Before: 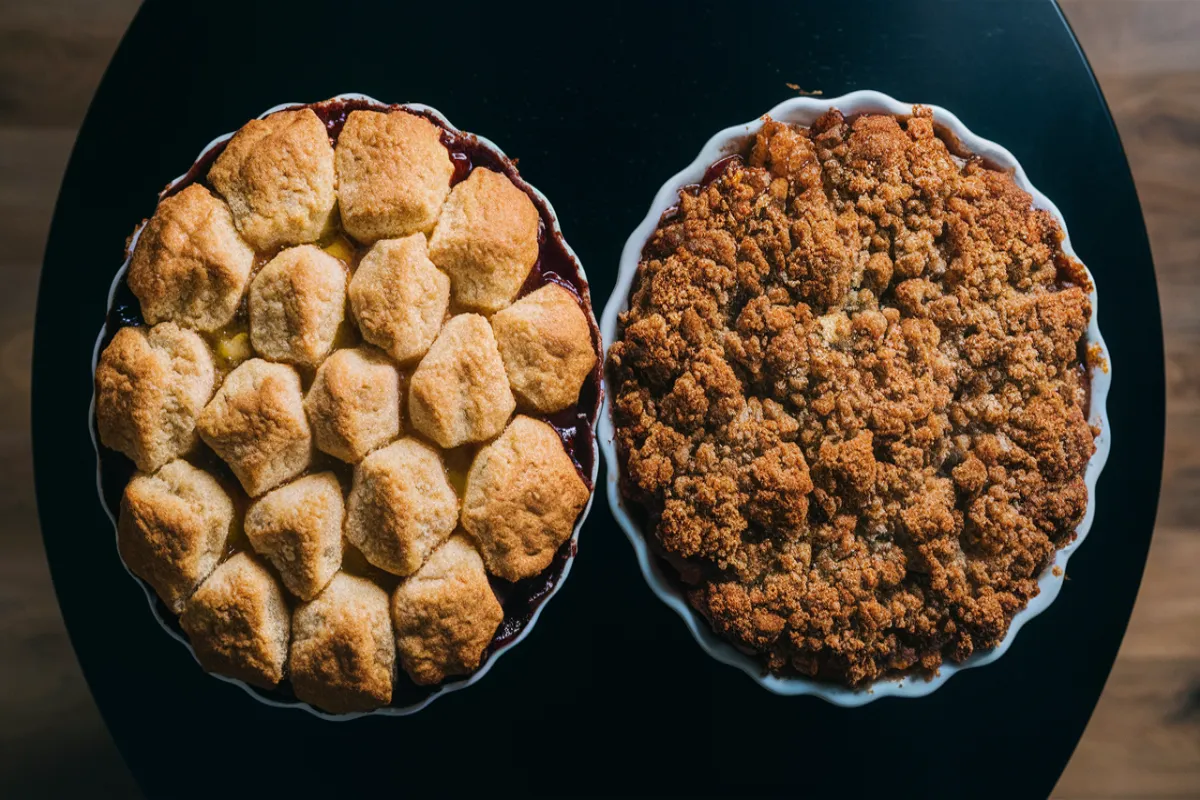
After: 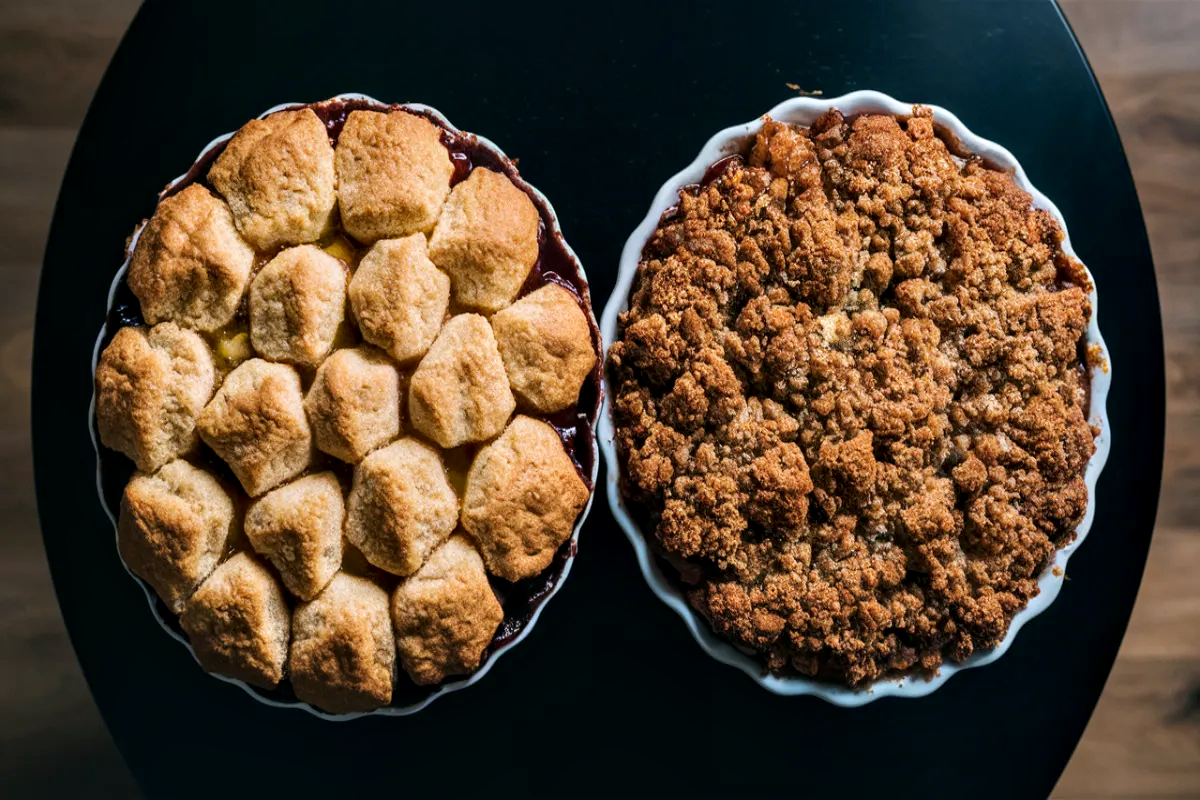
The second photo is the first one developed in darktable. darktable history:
contrast equalizer: octaves 7, y [[0.531, 0.548, 0.559, 0.557, 0.544, 0.527], [0.5 ×6], [0.5 ×6], [0 ×6], [0 ×6]]
